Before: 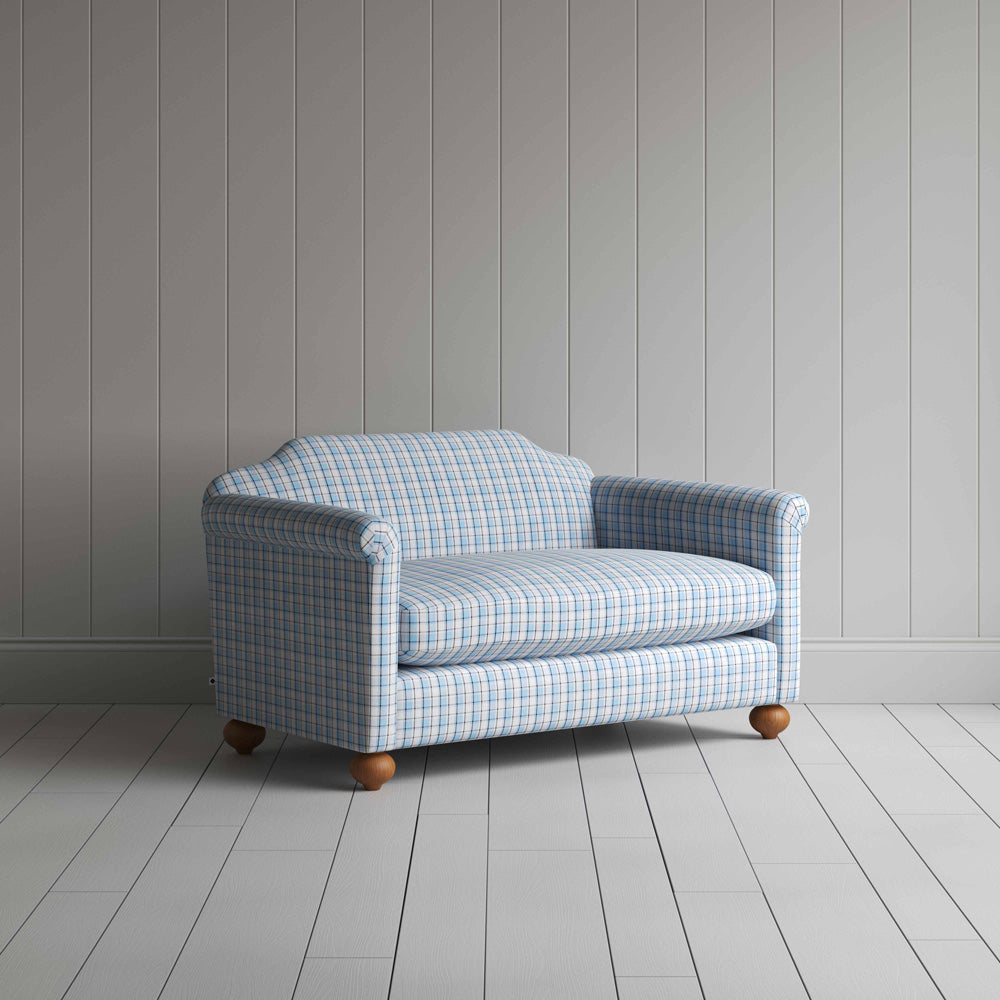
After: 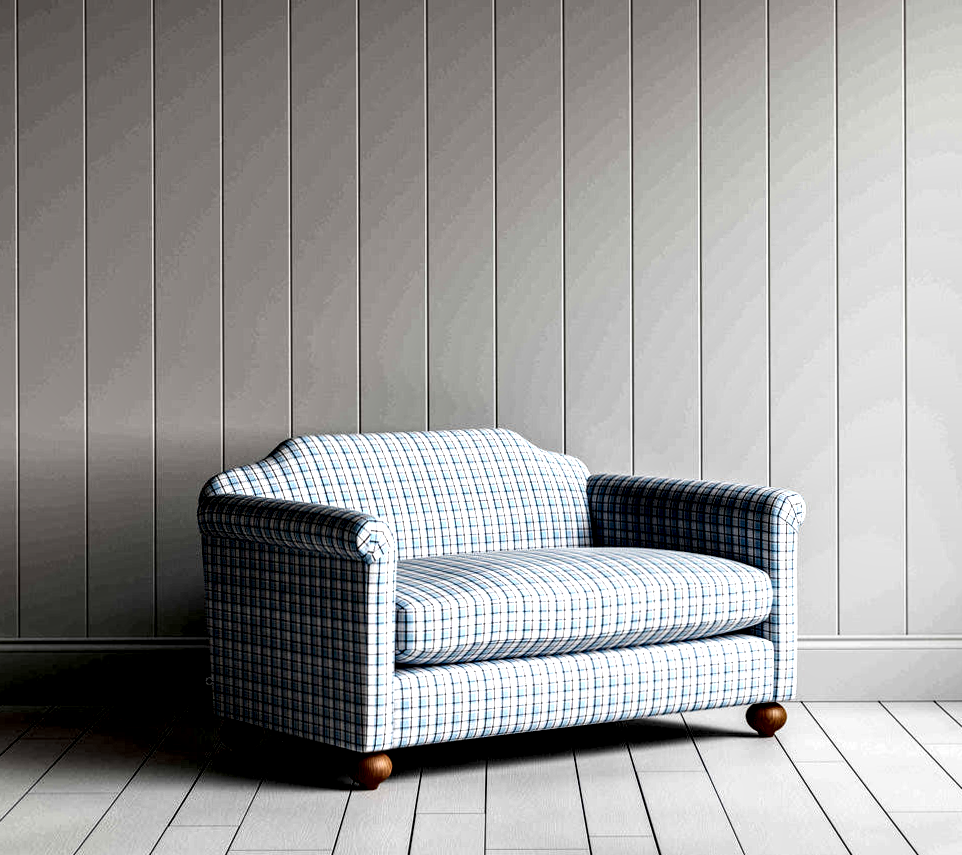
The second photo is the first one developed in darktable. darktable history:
local contrast: highlights 115%, shadows 42%, detail 293%
crop and rotate: angle 0.2°, left 0.275%, right 3.127%, bottom 14.18%
contrast brightness saturation: contrast 0.15, brightness -0.01, saturation 0.1
